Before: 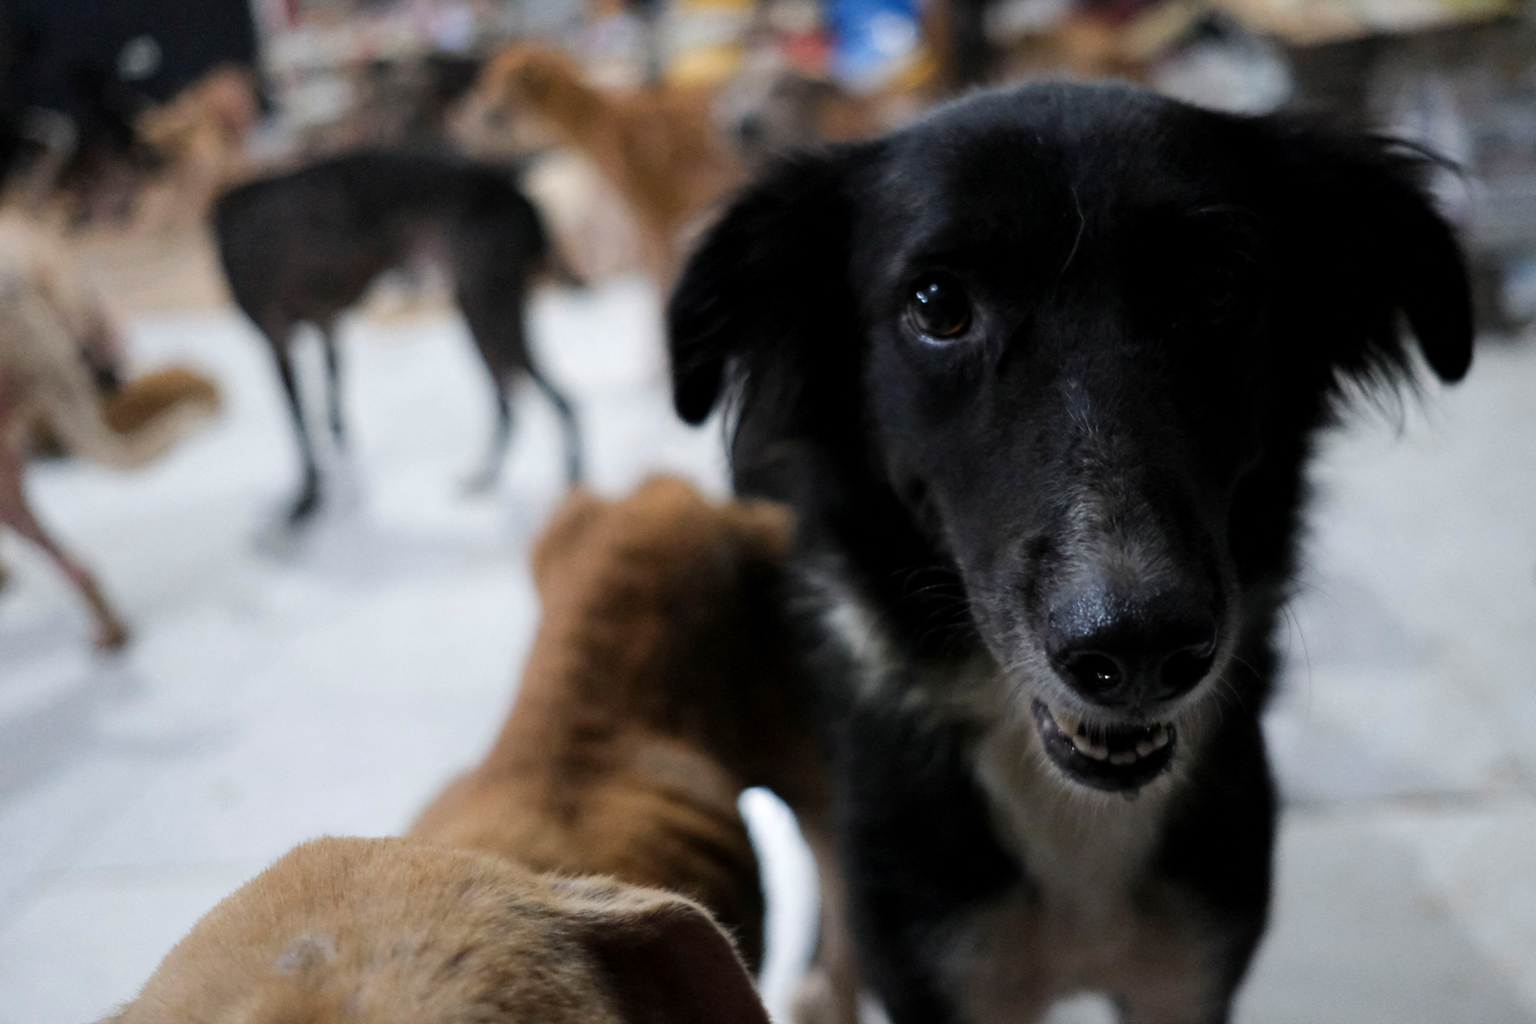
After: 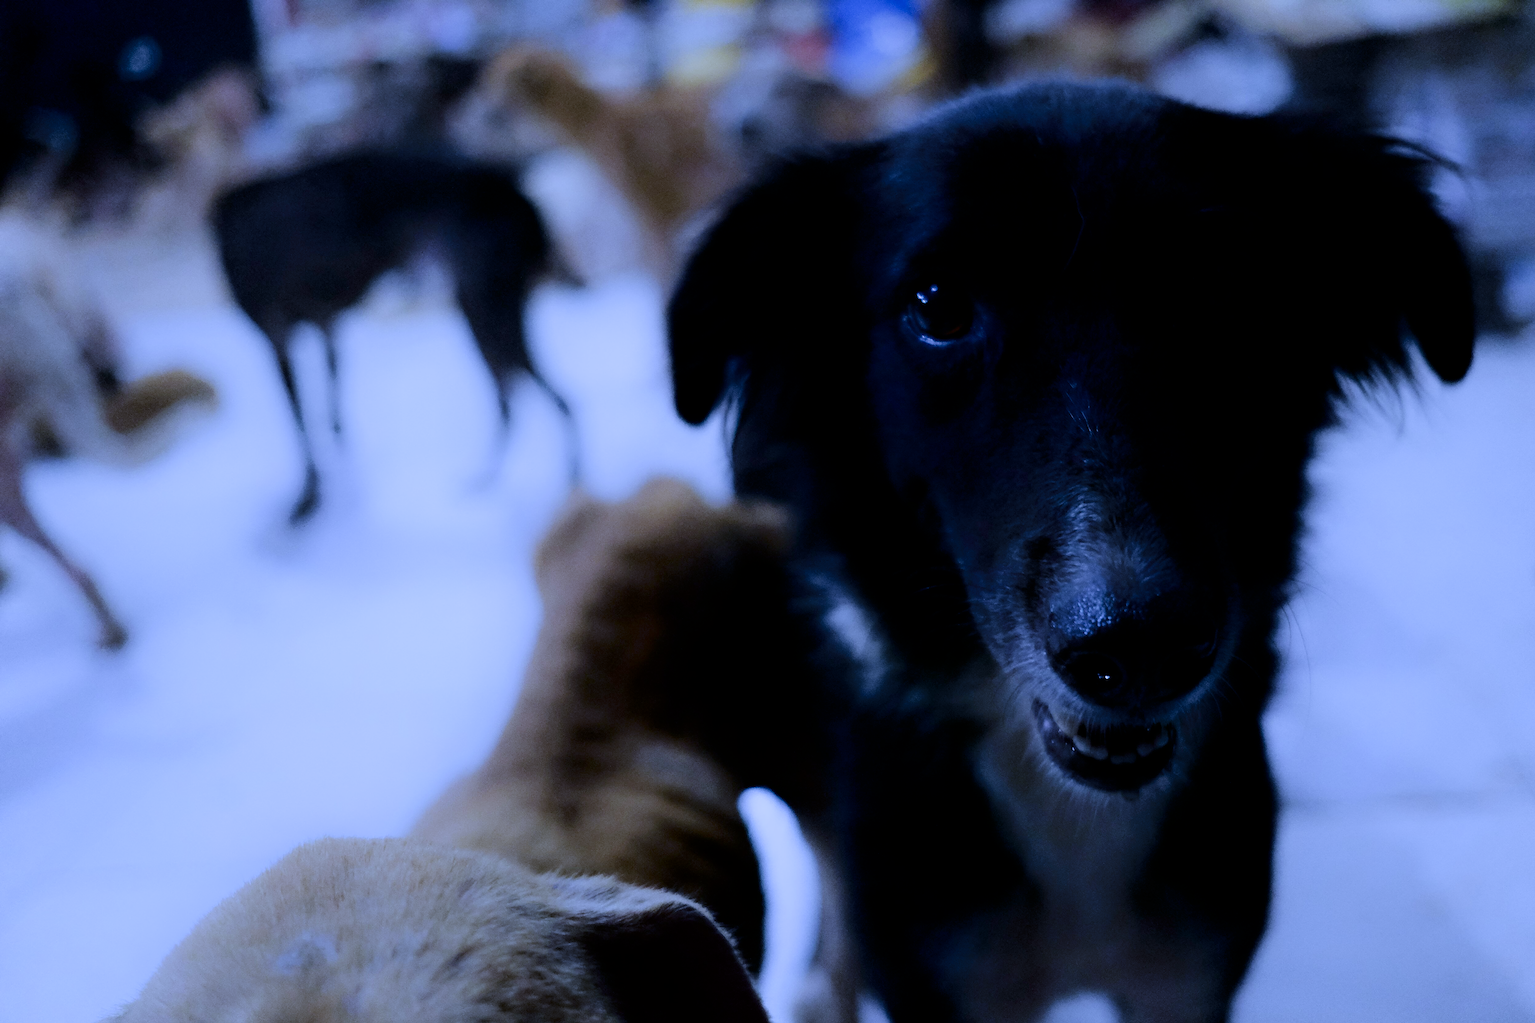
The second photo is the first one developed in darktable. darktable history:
shadows and highlights: shadows -62.32, white point adjustment -5.22, highlights 61.59
sharpen: on, module defaults
filmic rgb: white relative exposure 3.9 EV, hardness 4.26
white balance: red 0.766, blue 1.537
